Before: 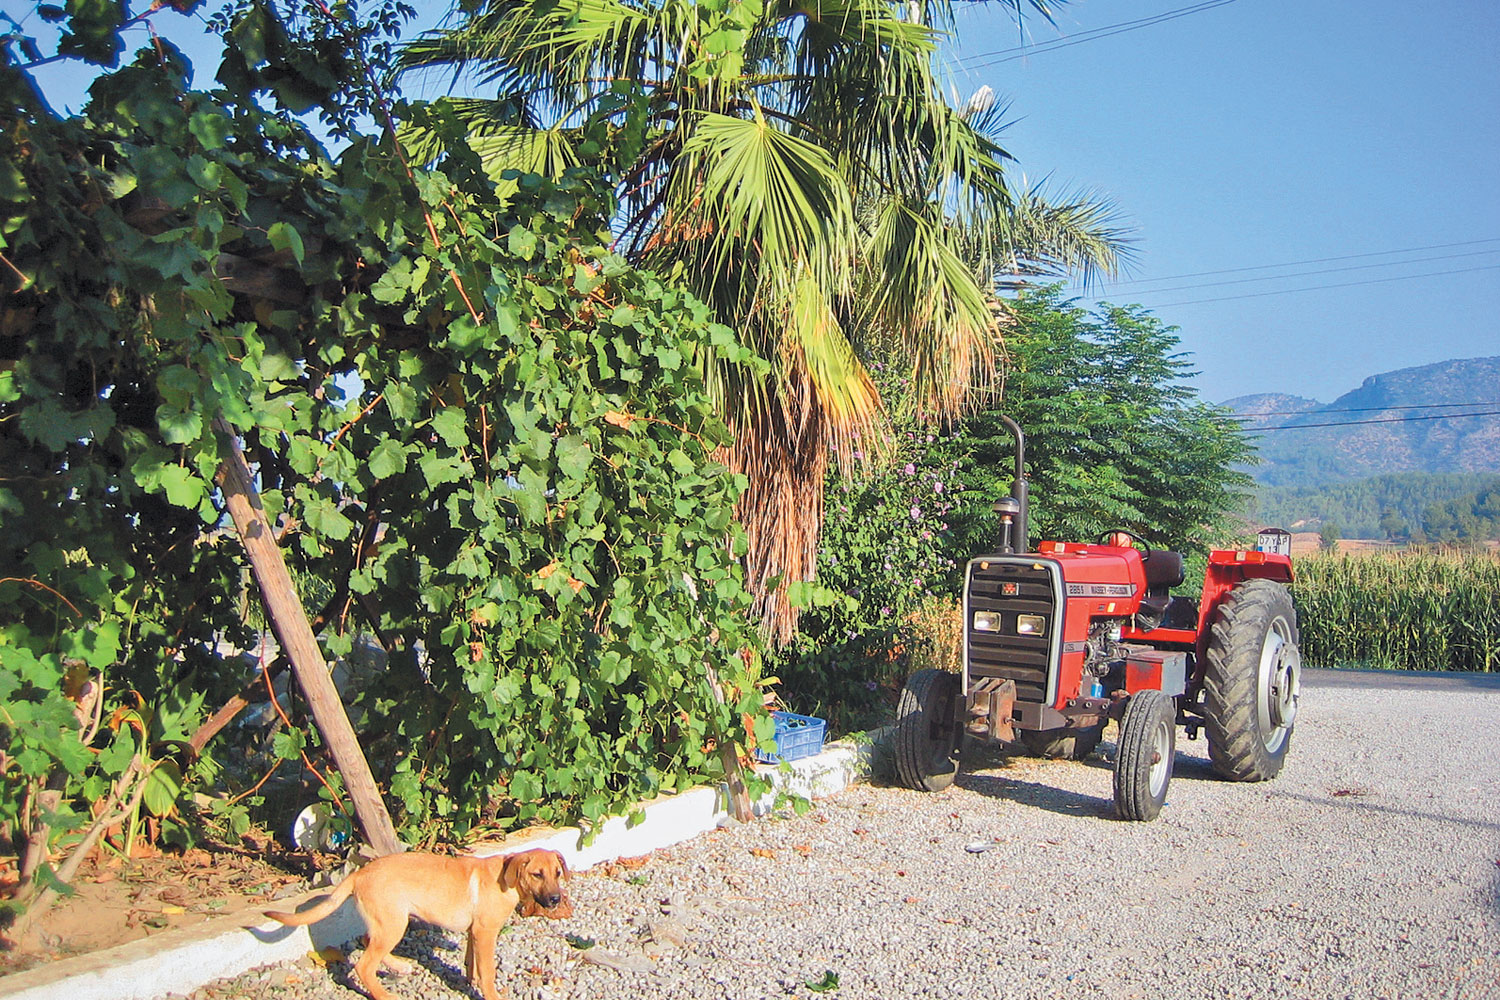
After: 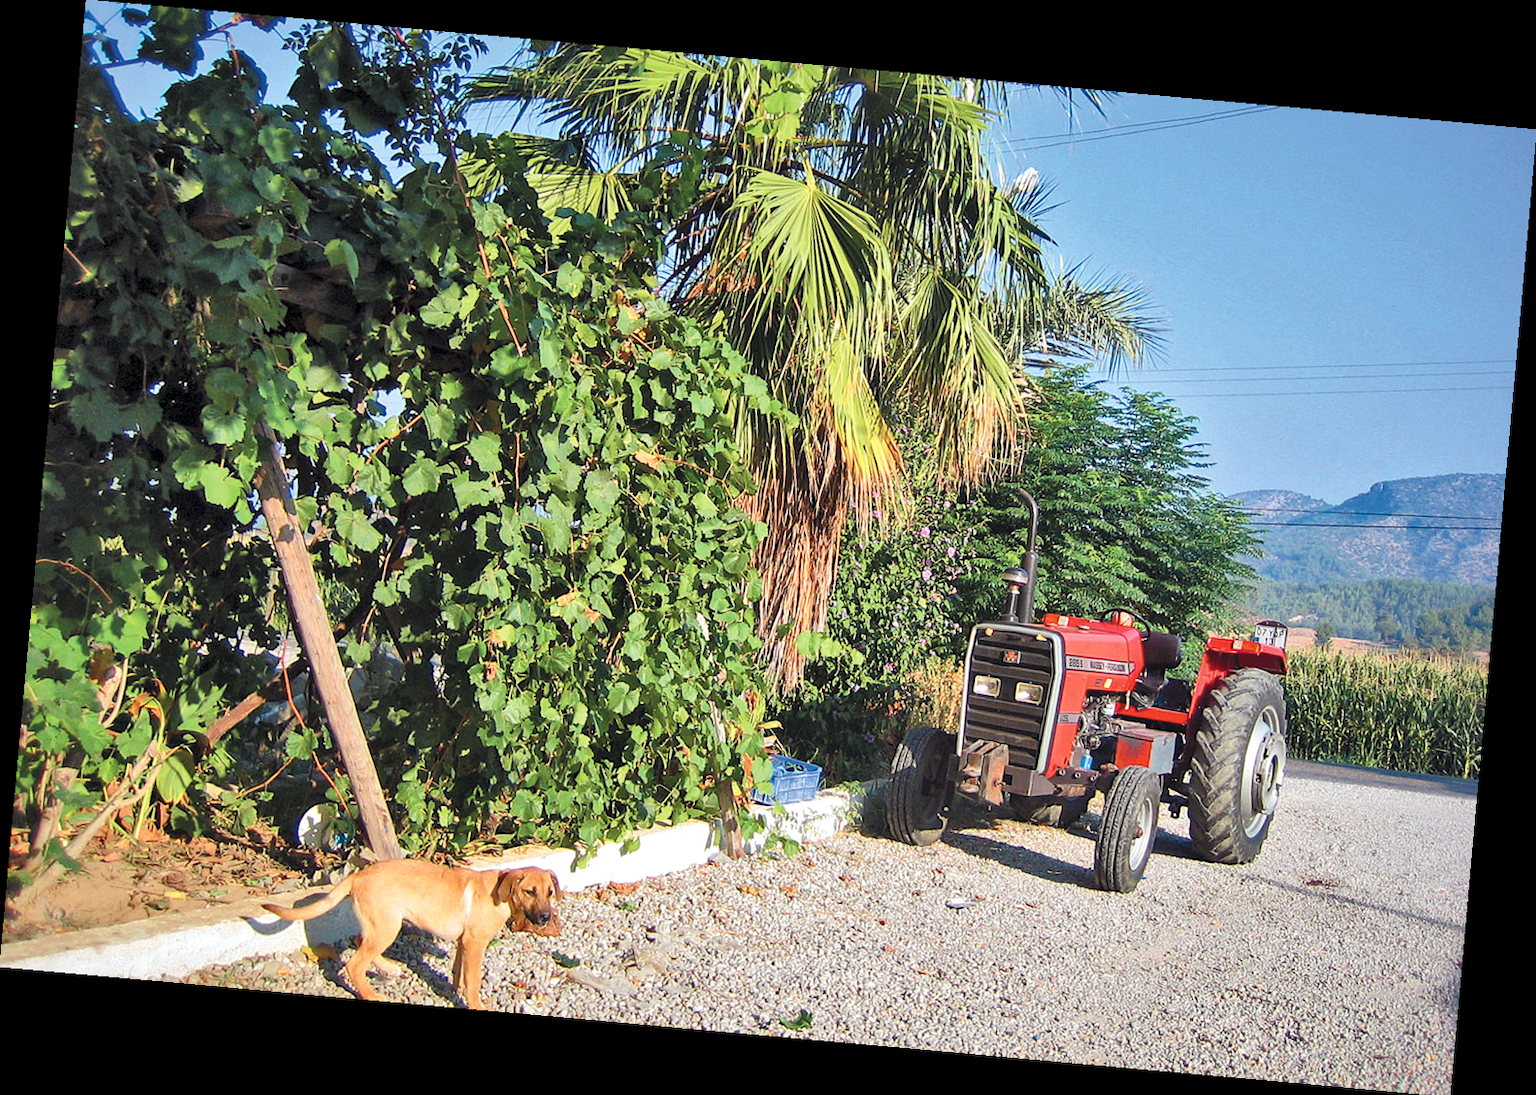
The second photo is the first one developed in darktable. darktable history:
local contrast: mode bilateral grid, contrast 25, coarseness 60, detail 151%, midtone range 0.2
rotate and perspective: rotation 5.12°, automatic cropping off
